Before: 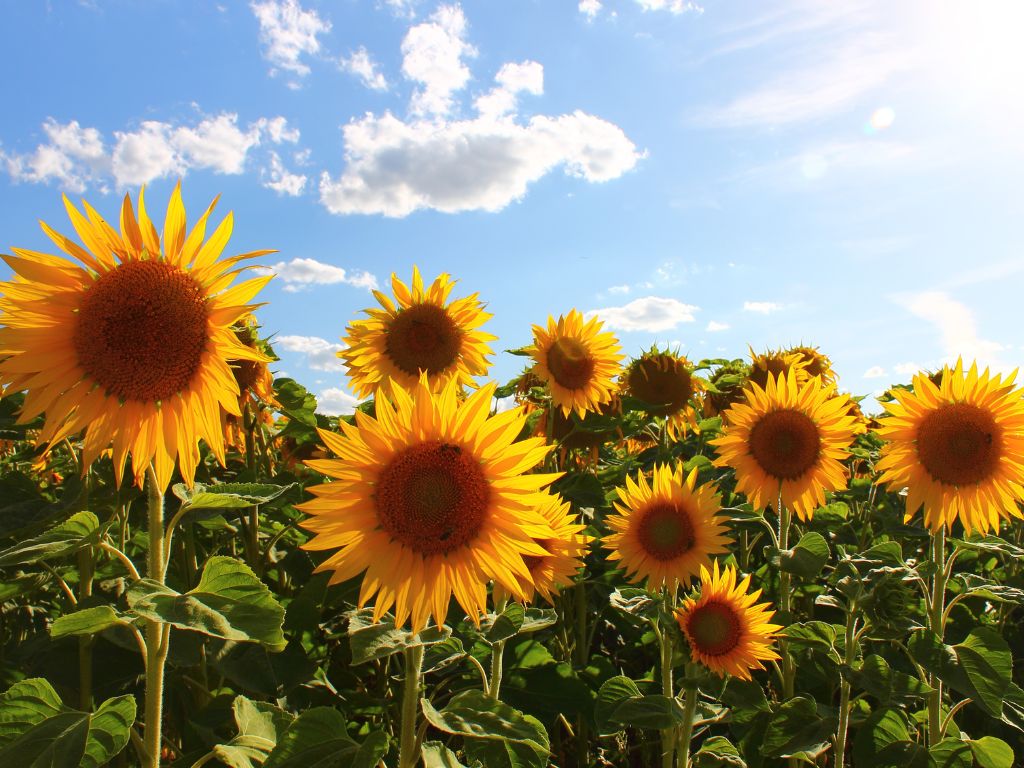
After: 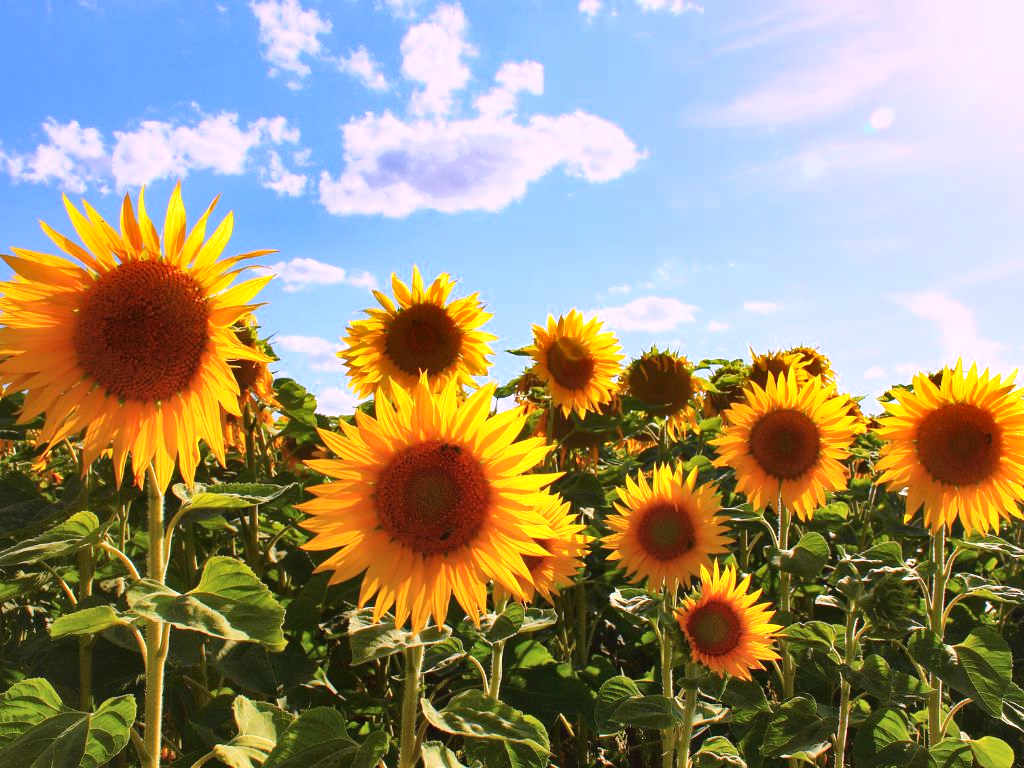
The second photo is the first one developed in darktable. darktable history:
shadows and highlights: soften with gaussian
white balance: red 1.042, blue 1.17
tone curve: curves: ch0 [(0, 0) (0.541, 0.628) (0.906, 0.997)]
